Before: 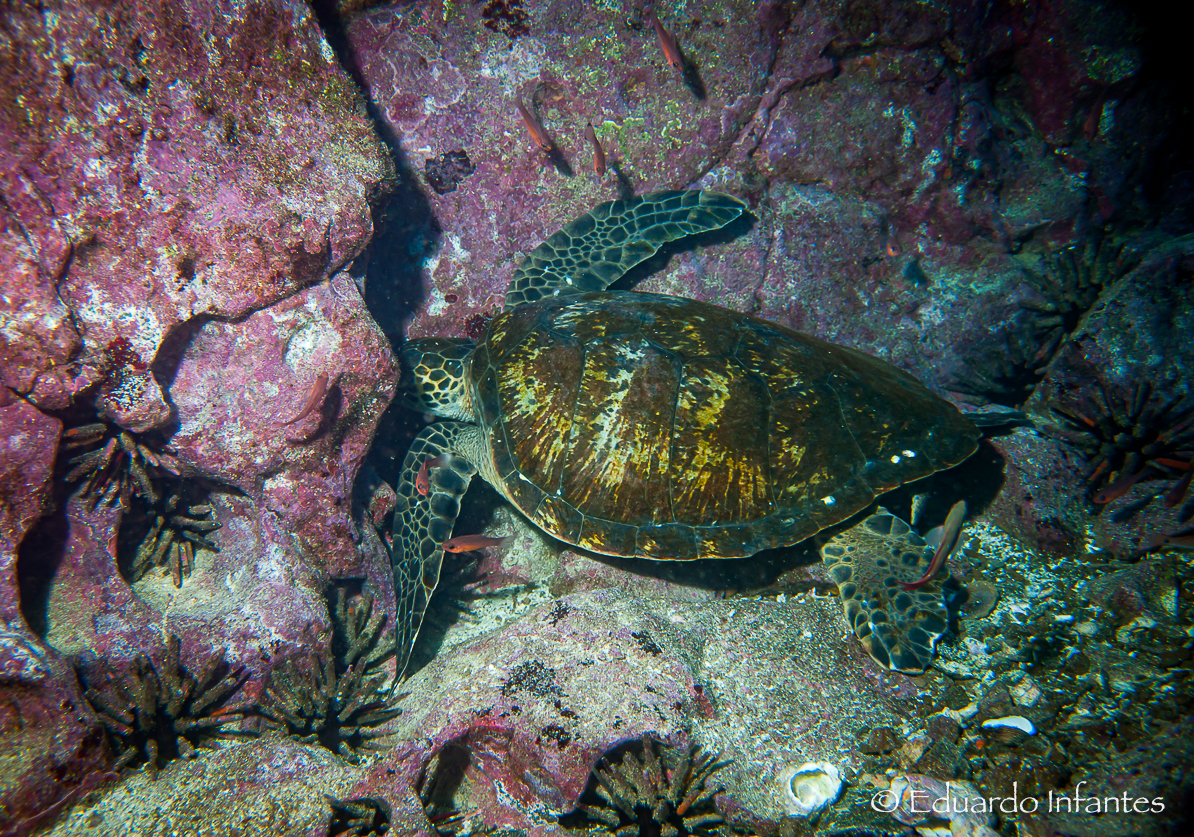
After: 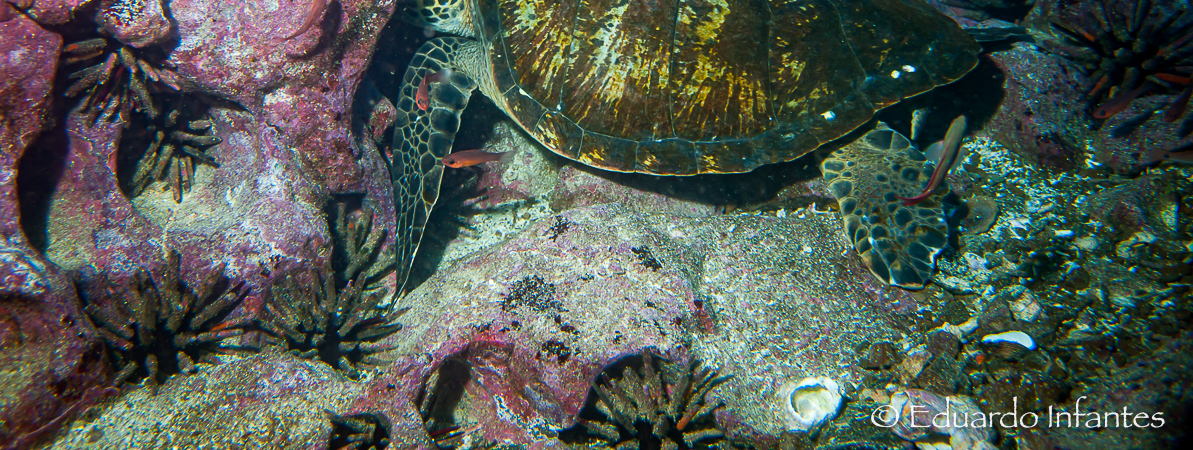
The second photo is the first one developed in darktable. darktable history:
crop and rotate: top 46.172%, right 0.009%
